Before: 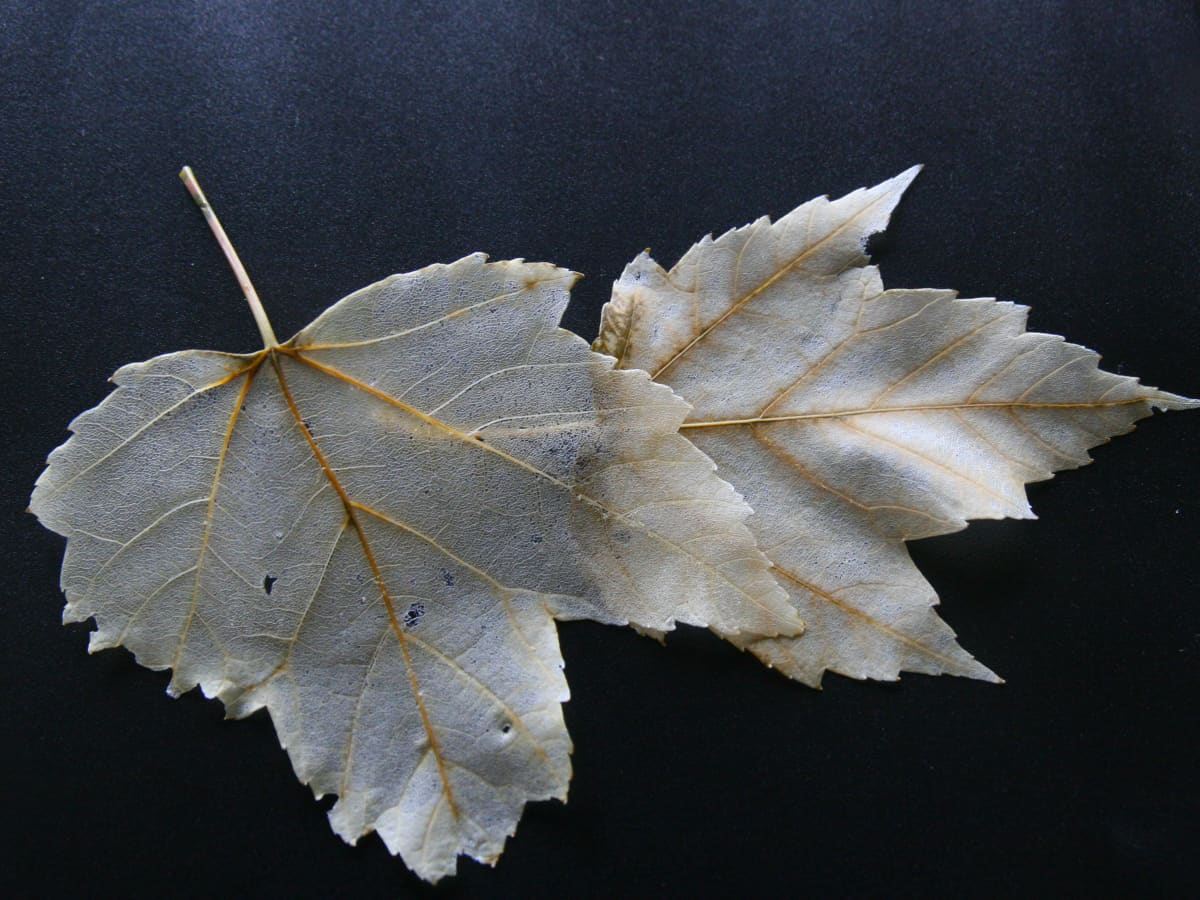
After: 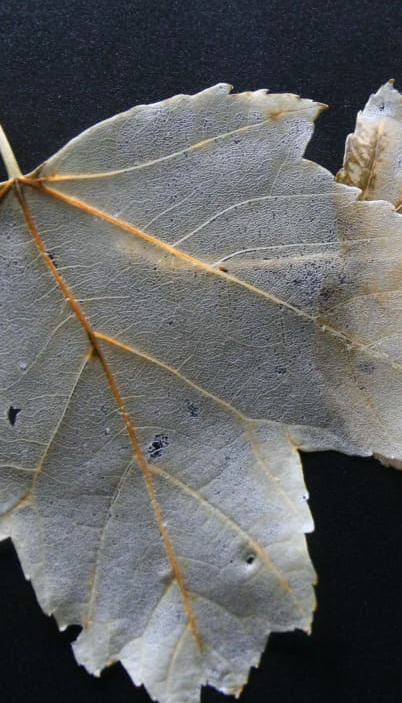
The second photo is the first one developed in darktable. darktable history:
crop and rotate: left 21.341%, top 18.856%, right 45.103%, bottom 2.978%
color zones: curves: ch0 [(0.018, 0.548) (0.224, 0.64) (0.425, 0.447) (0.675, 0.575) (0.732, 0.579)]; ch1 [(0.066, 0.487) (0.25, 0.5) (0.404, 0.43) (0.75, 0.421) (0.956, 0.421)]; ch2 [(0.044, 0.561) (0.215, 0.465) (0.399, 0.544) (0.465, 0.548) (0.614, 0.447) (0.724, 0.43) (0.882, 0.623) (0.956, 0.632)]
